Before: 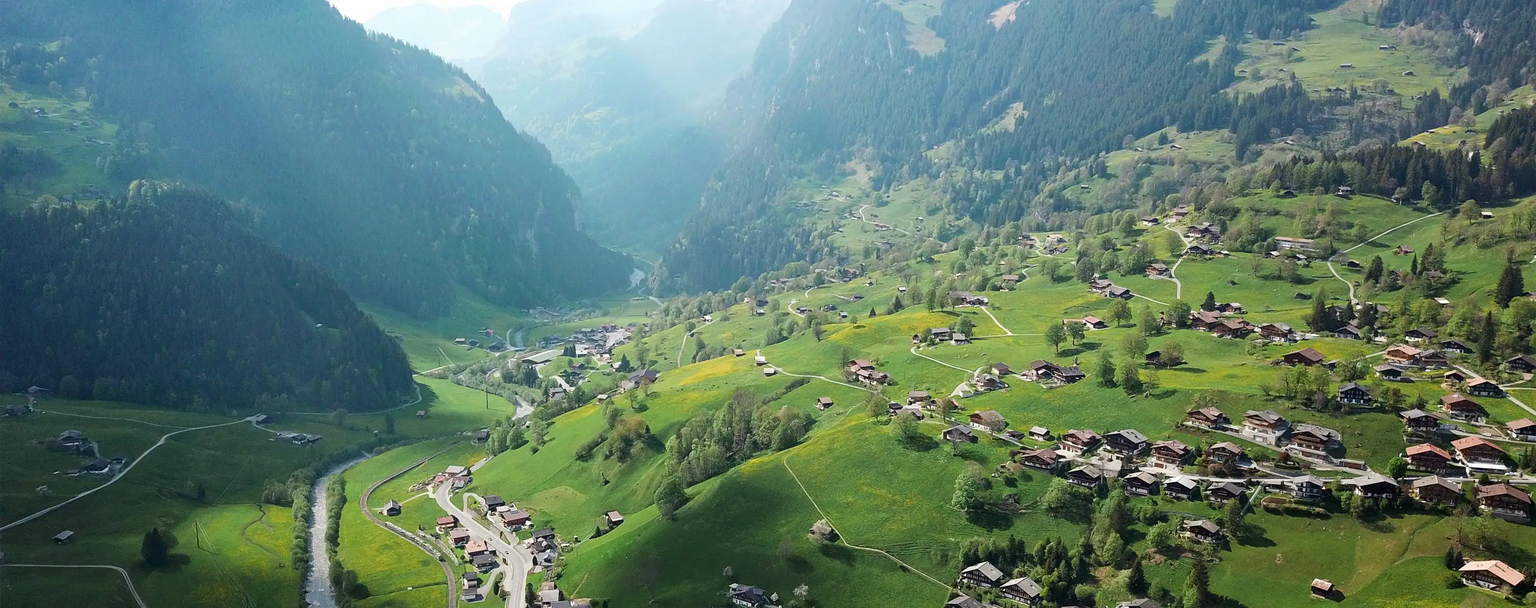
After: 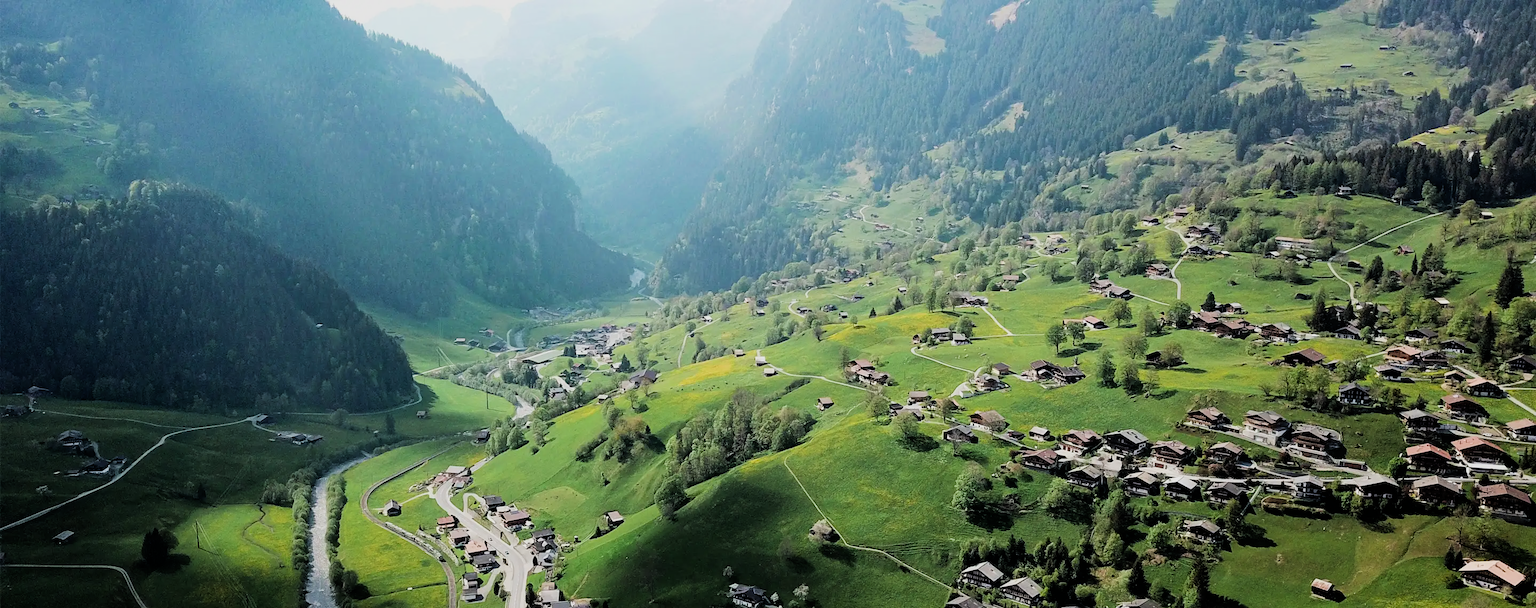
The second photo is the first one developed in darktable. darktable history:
filmic rgb: black relative exposure -5.14 EV, white relative exposure 3.95 EV, hardness 2.9, contrast 1.299, highlights saturation mix -29.62%
